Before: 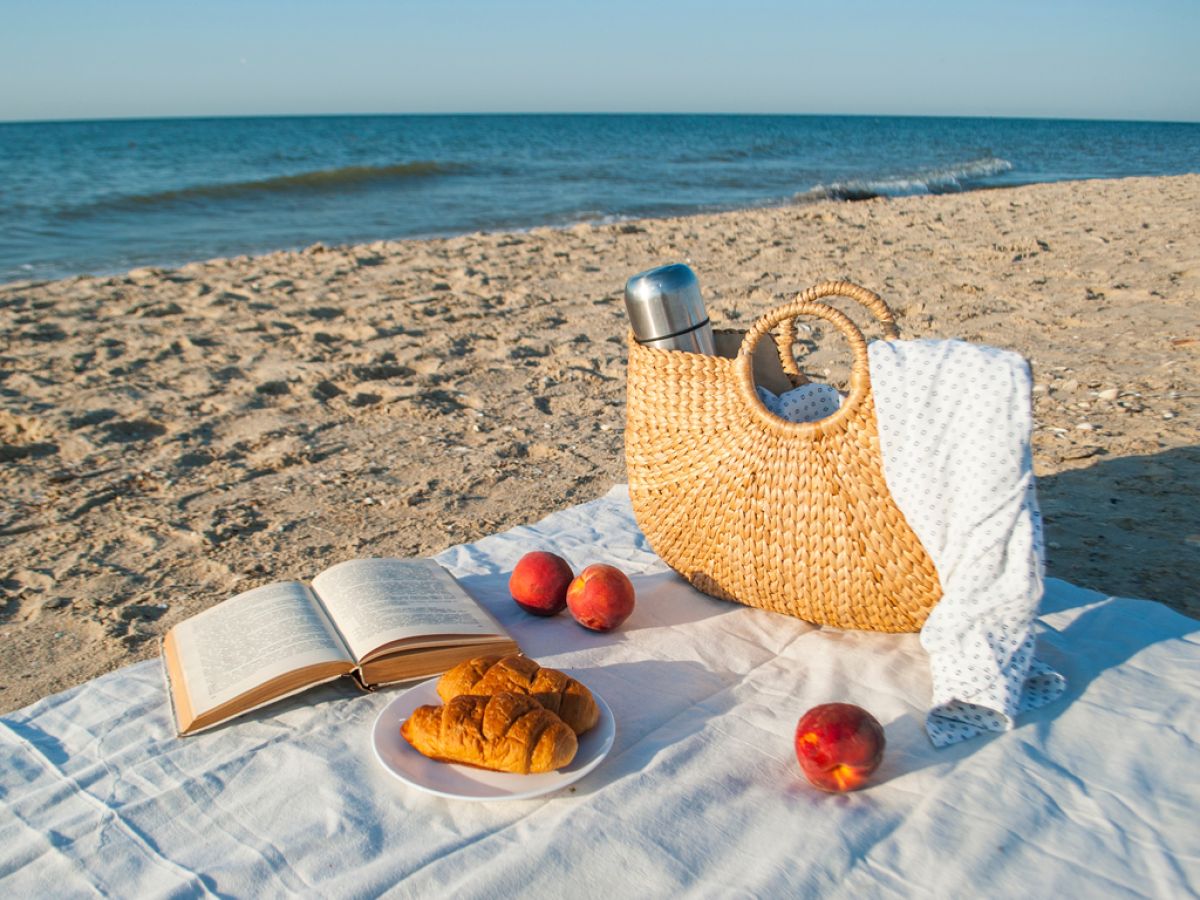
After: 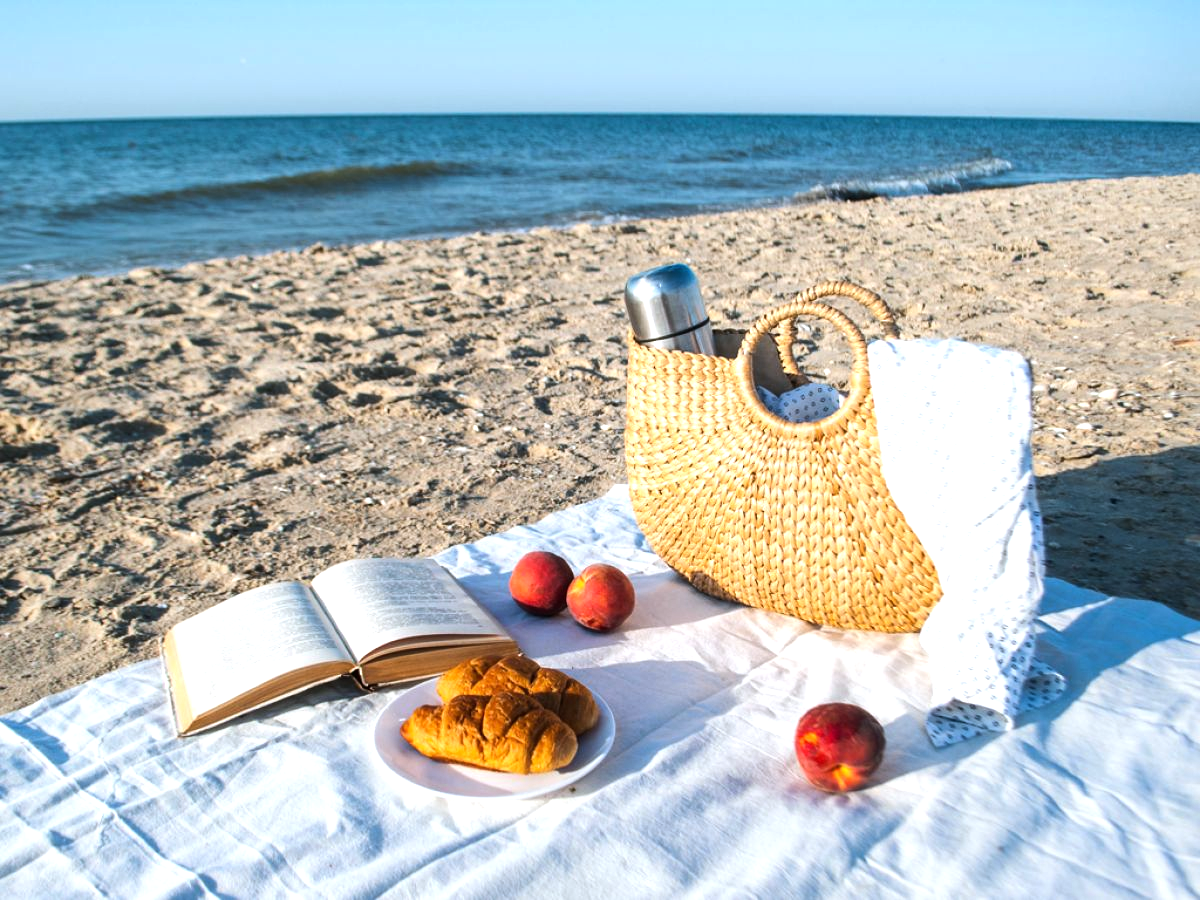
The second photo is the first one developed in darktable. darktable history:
tone equalizer: -8 EV -0.75 EV, -7 EV -0.7 EV, -6 EV -0.6 EV, -5 EV -0.4 EV, -3 EV 0.4 EV, -2 EV 0.6 EV, -1 EV 0.7 EV, +0 EV 0.75 EV, edges refinement/feathering 500, mask exposure compensation -1.57 EV, preserve details no
white balance: red 0.954, blue 1.079
